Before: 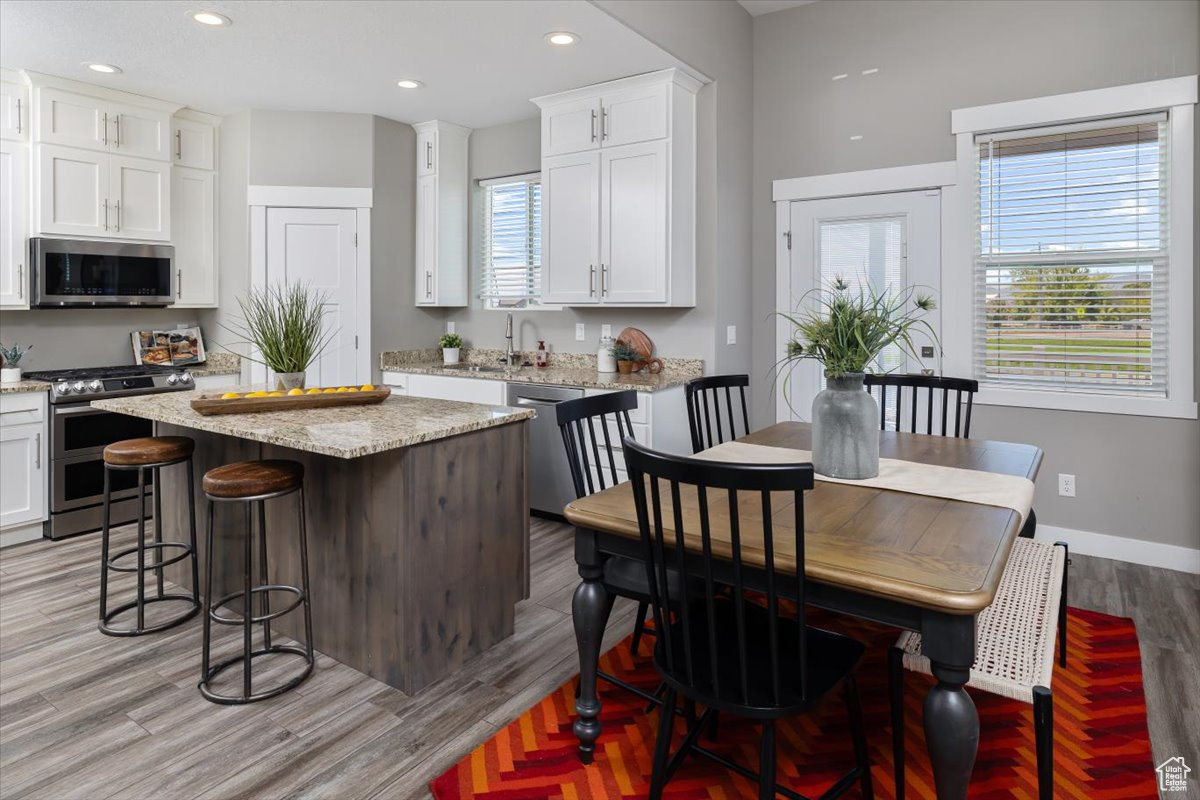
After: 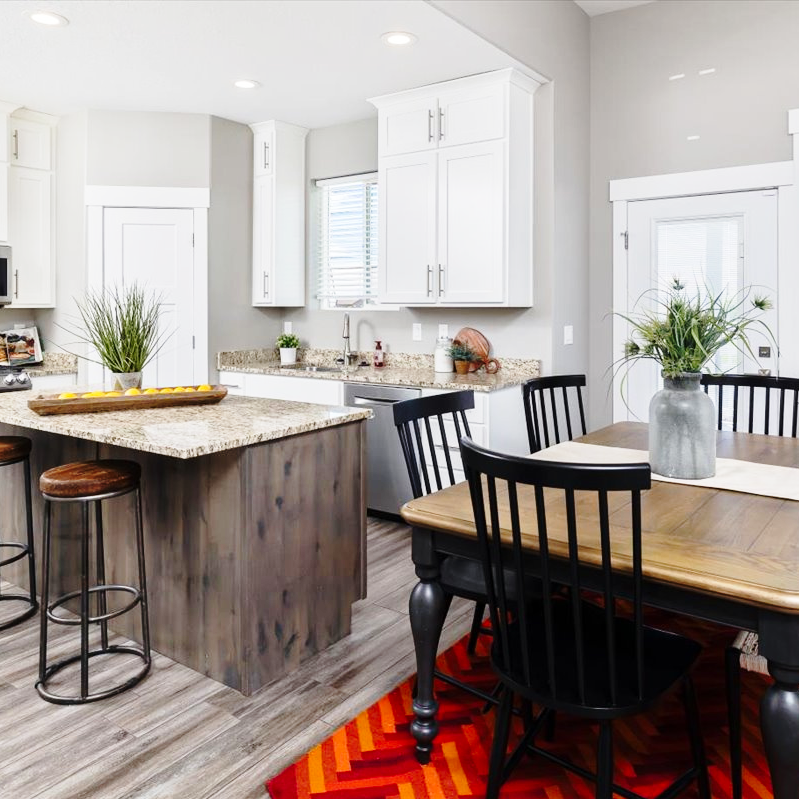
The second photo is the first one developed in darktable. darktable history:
base curve: curves: ch0 [(0, 0) (0.028, 0.03) (0.121, 0.232) (0.46, 0.748) (0.859, 0.968) (1, 1)], preserve colors none
crop and rotate: left 13.624%, right 19.764%
